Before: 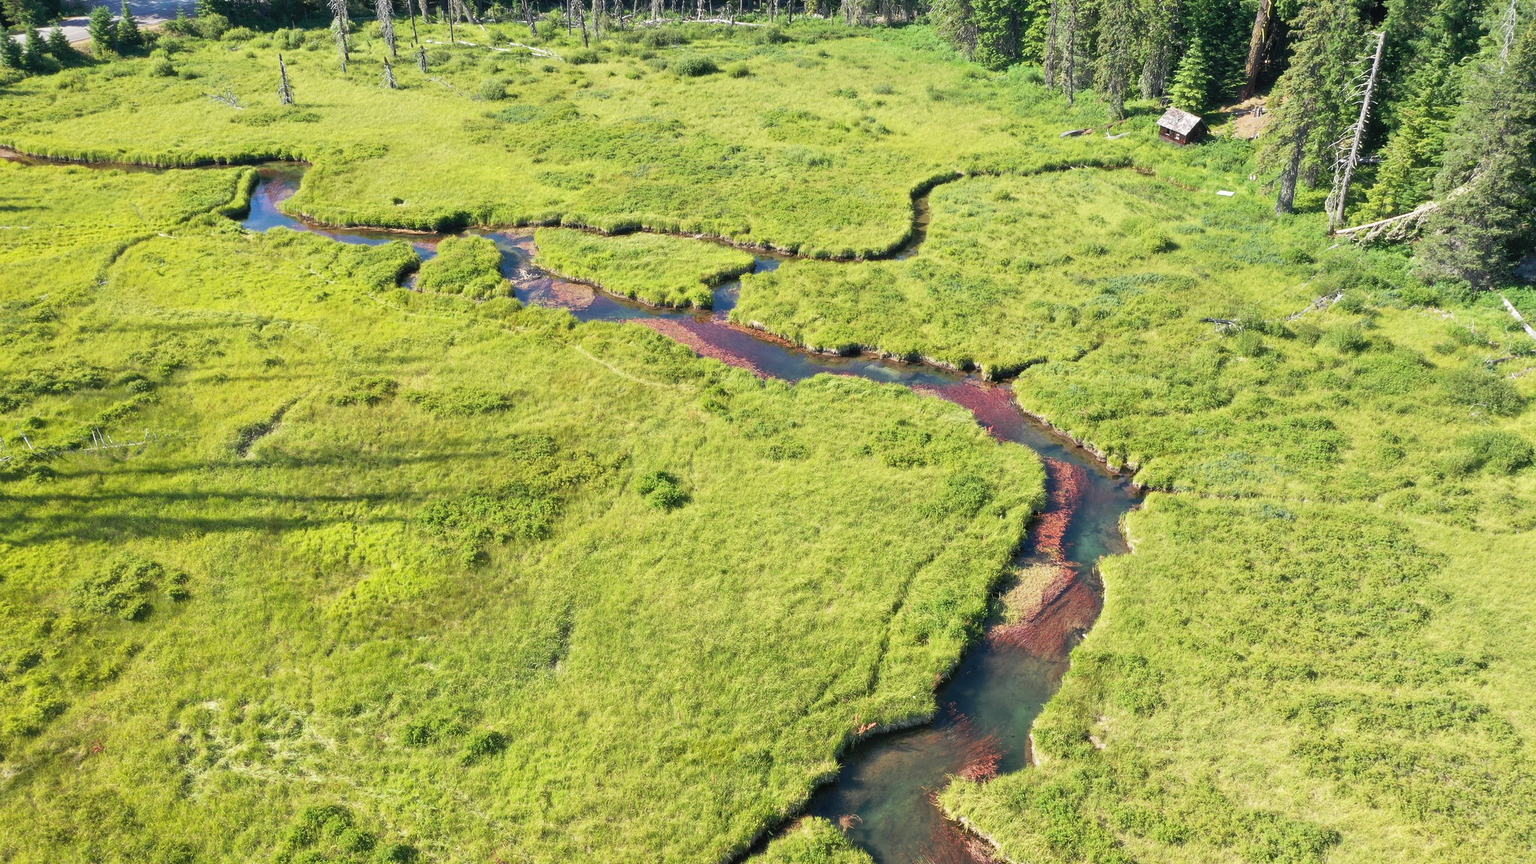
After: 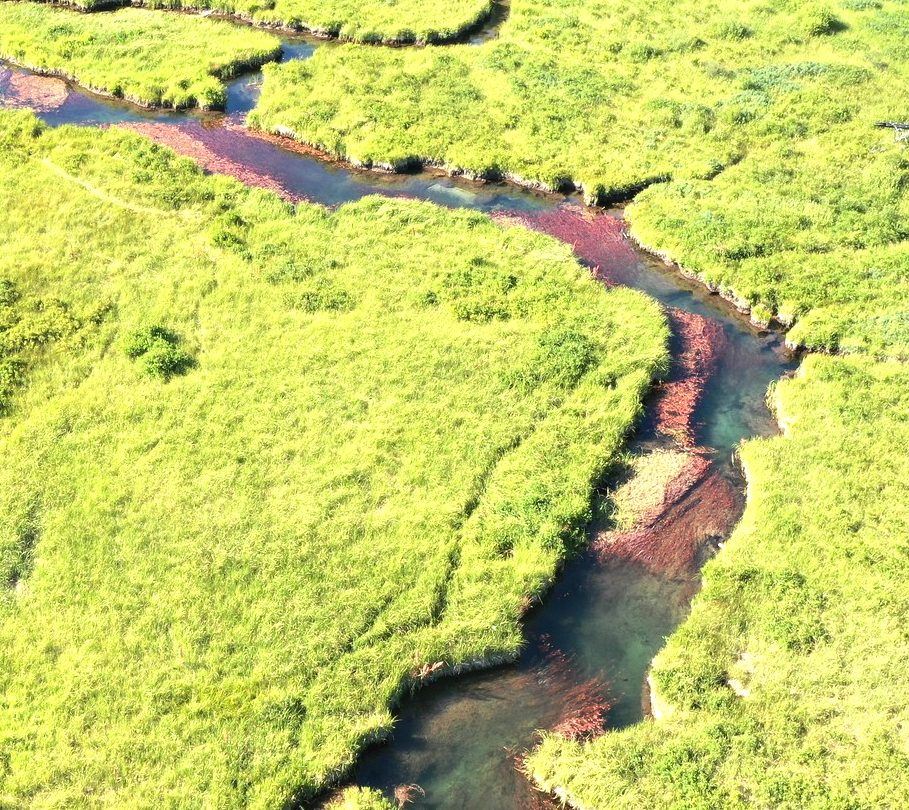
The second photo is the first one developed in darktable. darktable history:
crop: left 35.432%, top 26.233%, right 20.145%, bottom 3.432%
tone equalizer: -8 EV 0.001 EV, -7 EV -0.002 EV, -6 EV 0.002 EV, -5 EV -0.03 EV, -4 EV -0.116 EV, -3 EV -0.169 EV, -2 EV 0.24 EV, -1 EV 0.702 EV, +0 EV 0.493 EV
